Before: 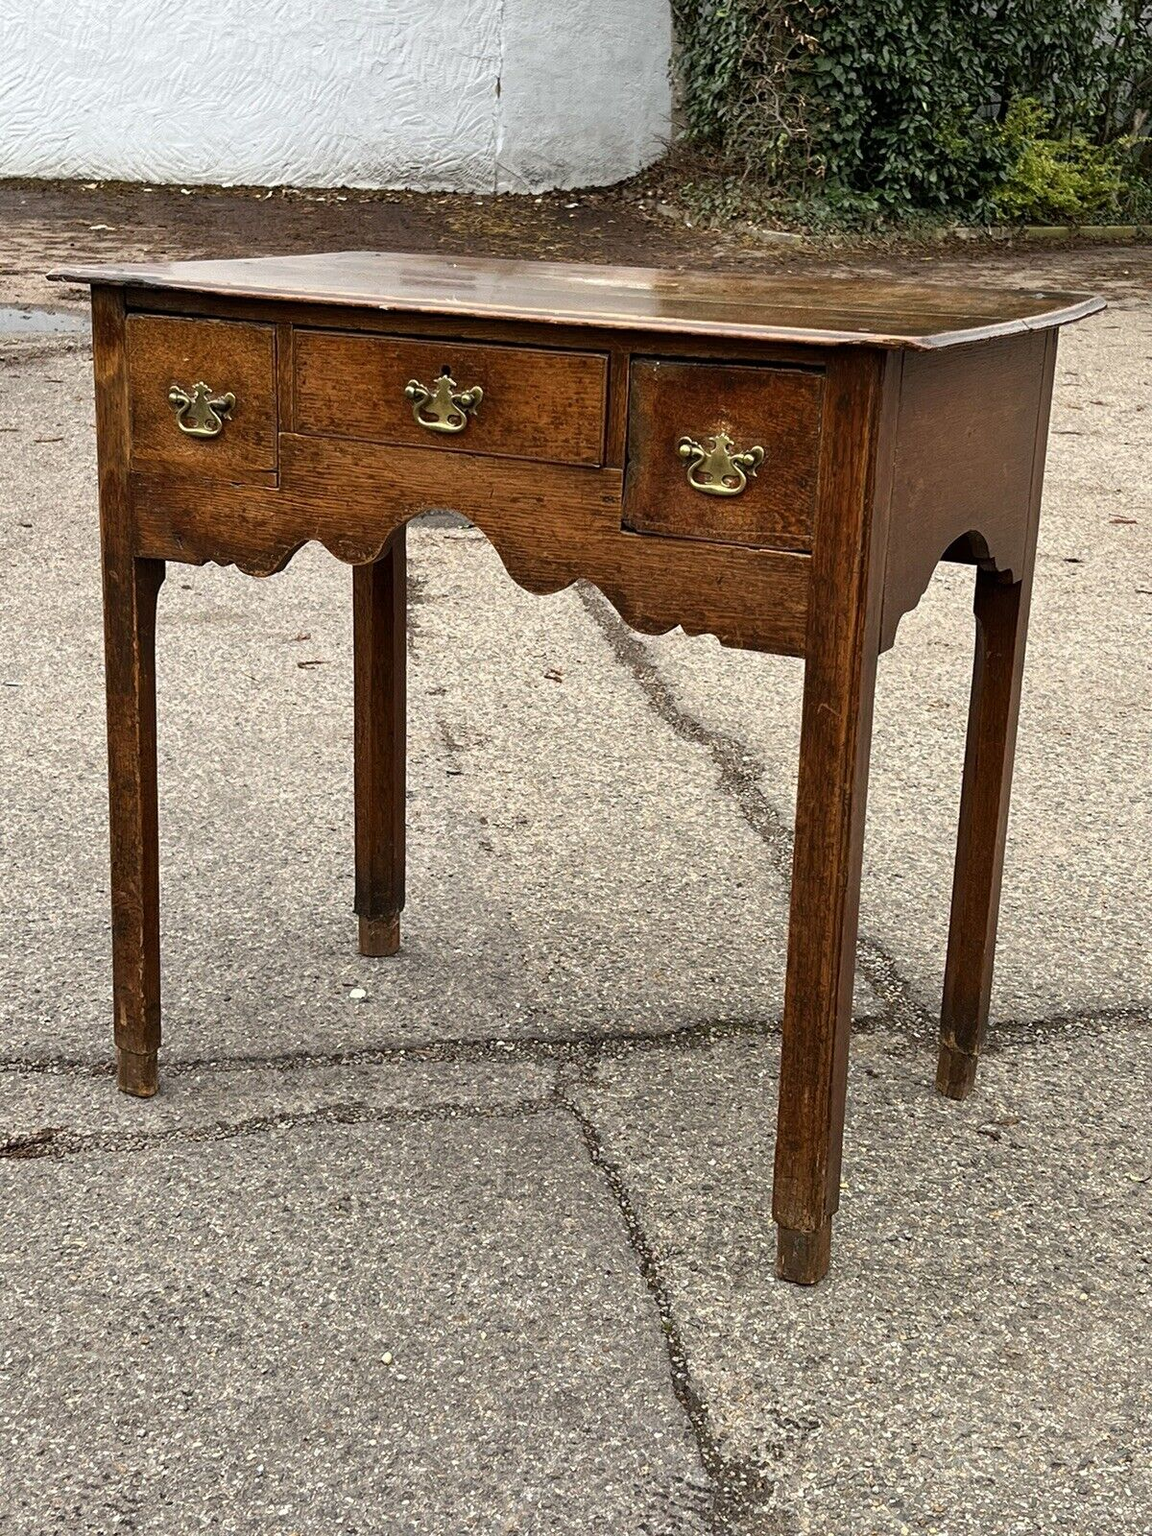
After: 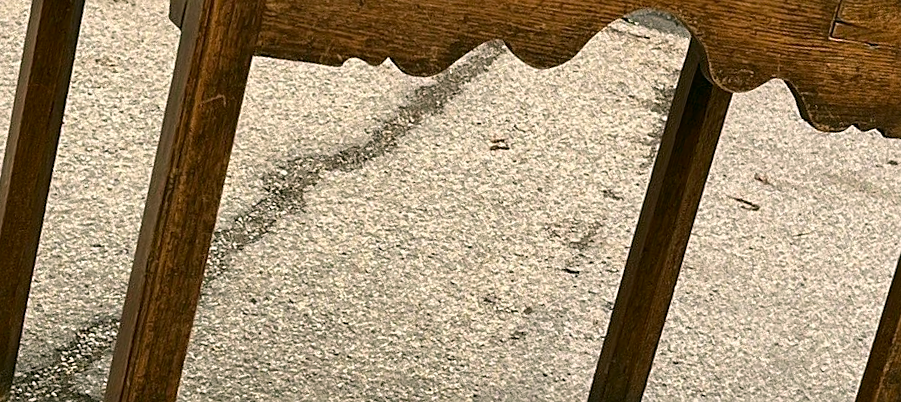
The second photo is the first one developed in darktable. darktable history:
color correction: highlights a* 4.02, highlights b* 4.98, shadows a* -7.55, shadows b* 4.98
sharpen: radius 1.559, amount 0.373, threshold 1.271
crop and rotate: angle 16.12°, top 30.835%, bottom 35.653%
